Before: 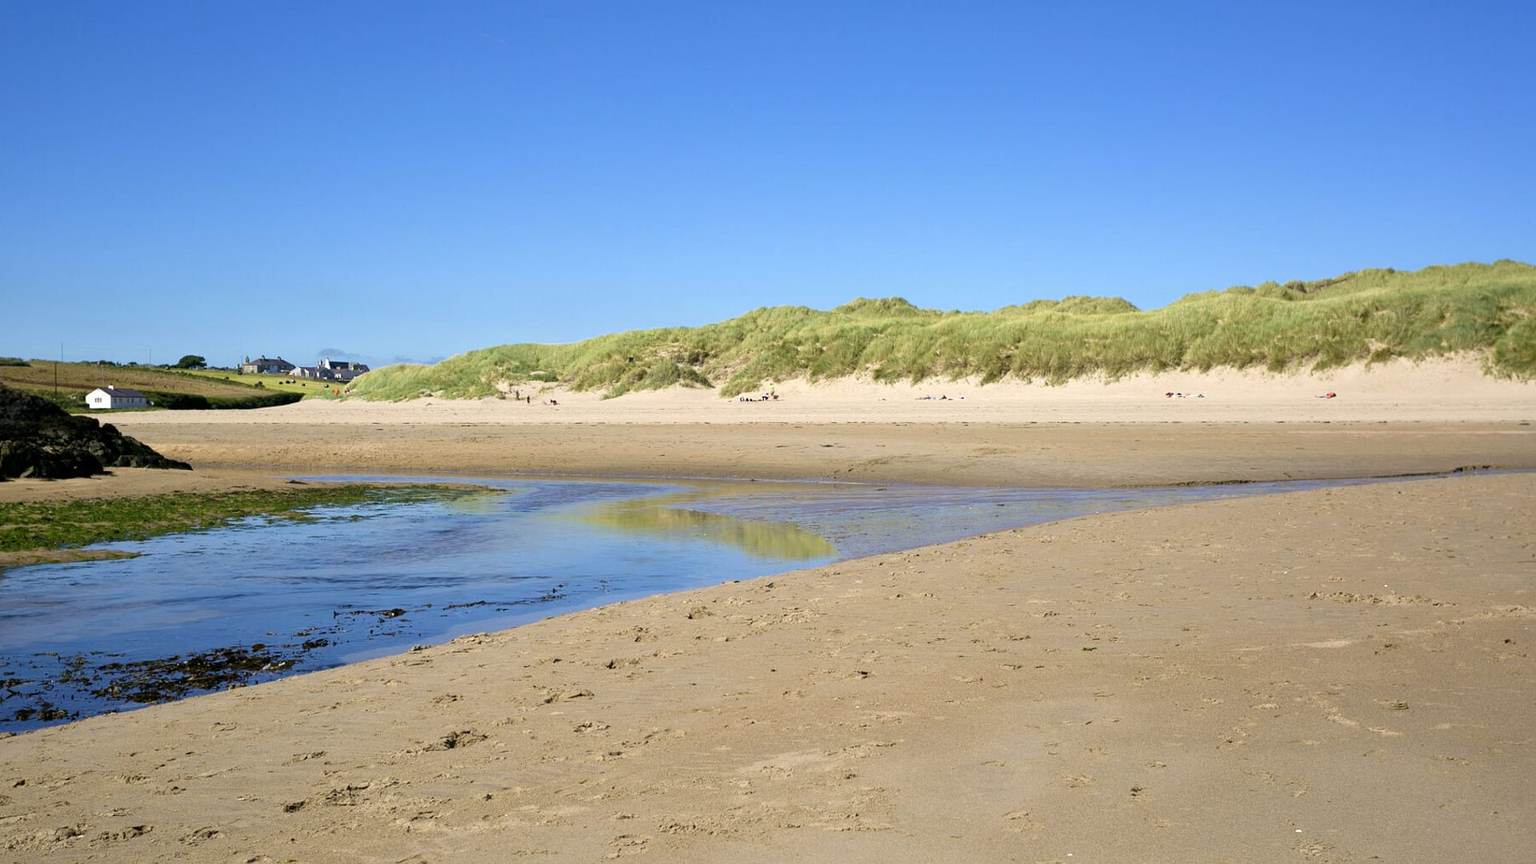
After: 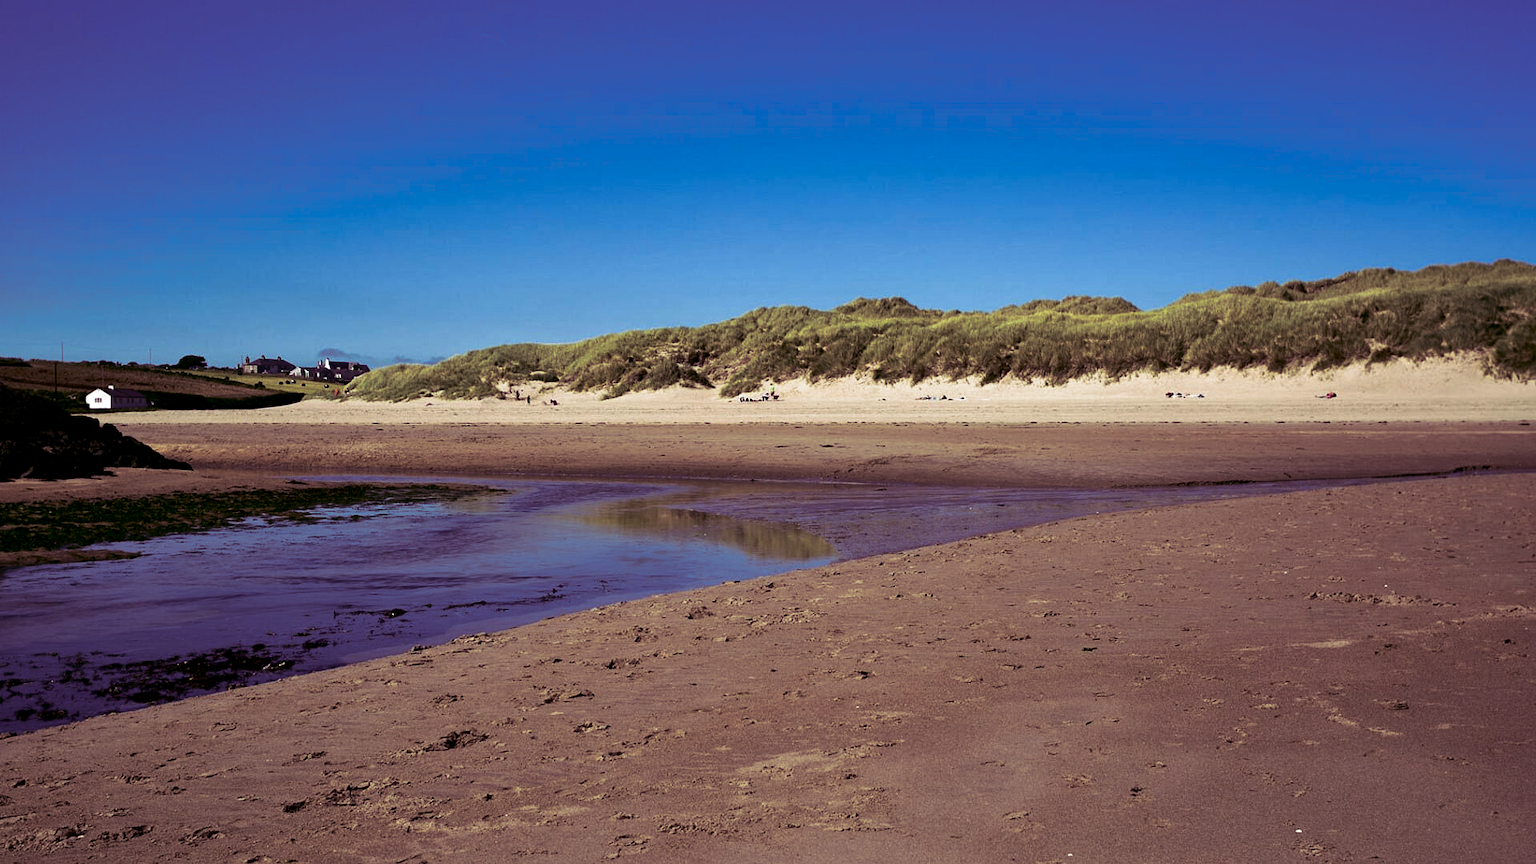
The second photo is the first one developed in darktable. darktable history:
contrast brightness saturation: contrast 0.09, brightness -0.59, saturation 0.17
shadows and highlights: radius 171.16, shadows 27, white point adjustment 3.13, highlights -67.95, soften with gaussian
split-toning: shadows › hue 316.8°, shadows › saturation 0.47, highlights › hue 201.6°, highlights › saturation 0, balance -41.97, compress 28.01%
